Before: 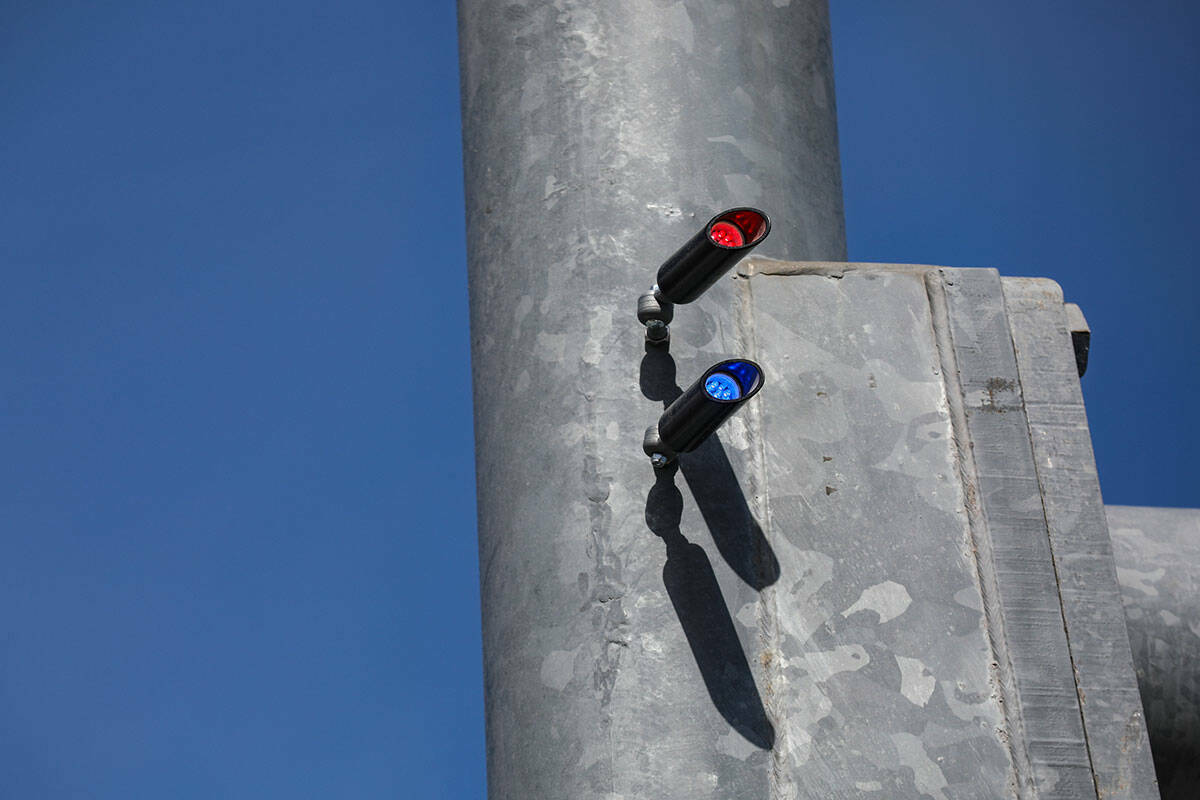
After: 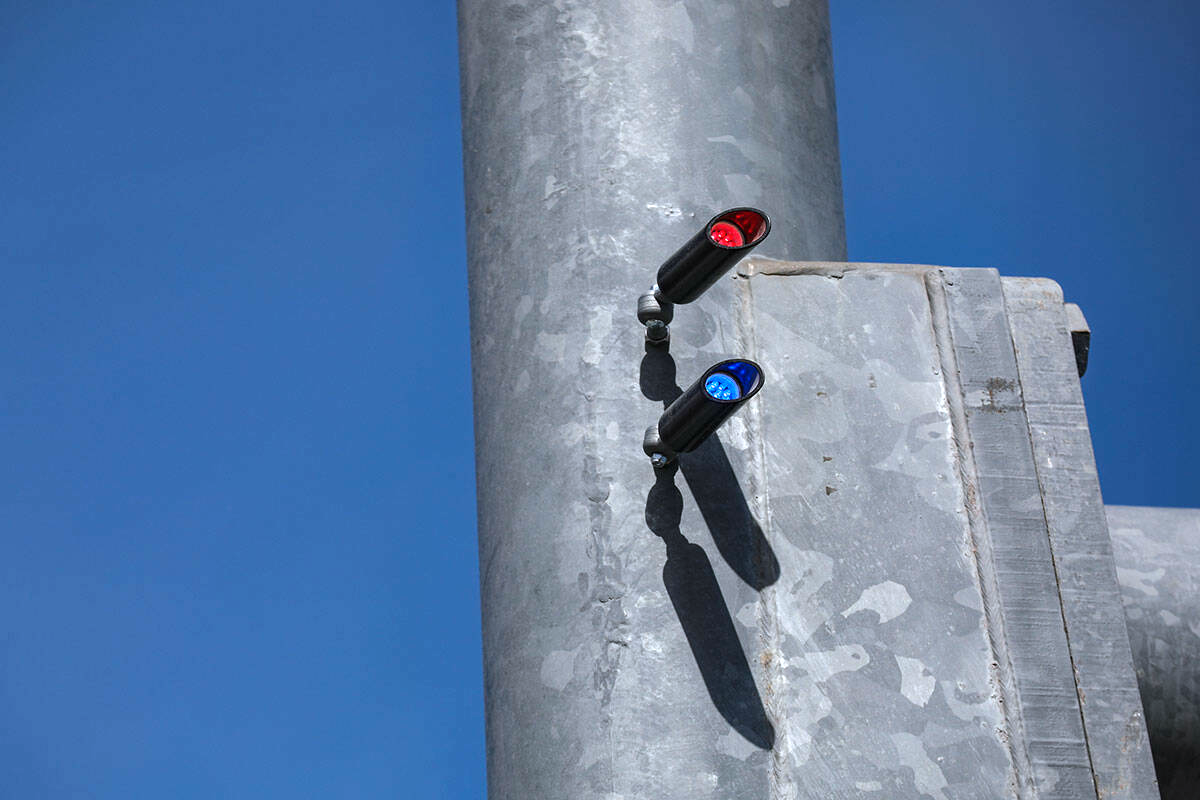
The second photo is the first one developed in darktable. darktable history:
color correction: highlights a* -0.772, highlights b* -8.92
exposure: exposure 0.375 EV, compensate highlight preservation false
